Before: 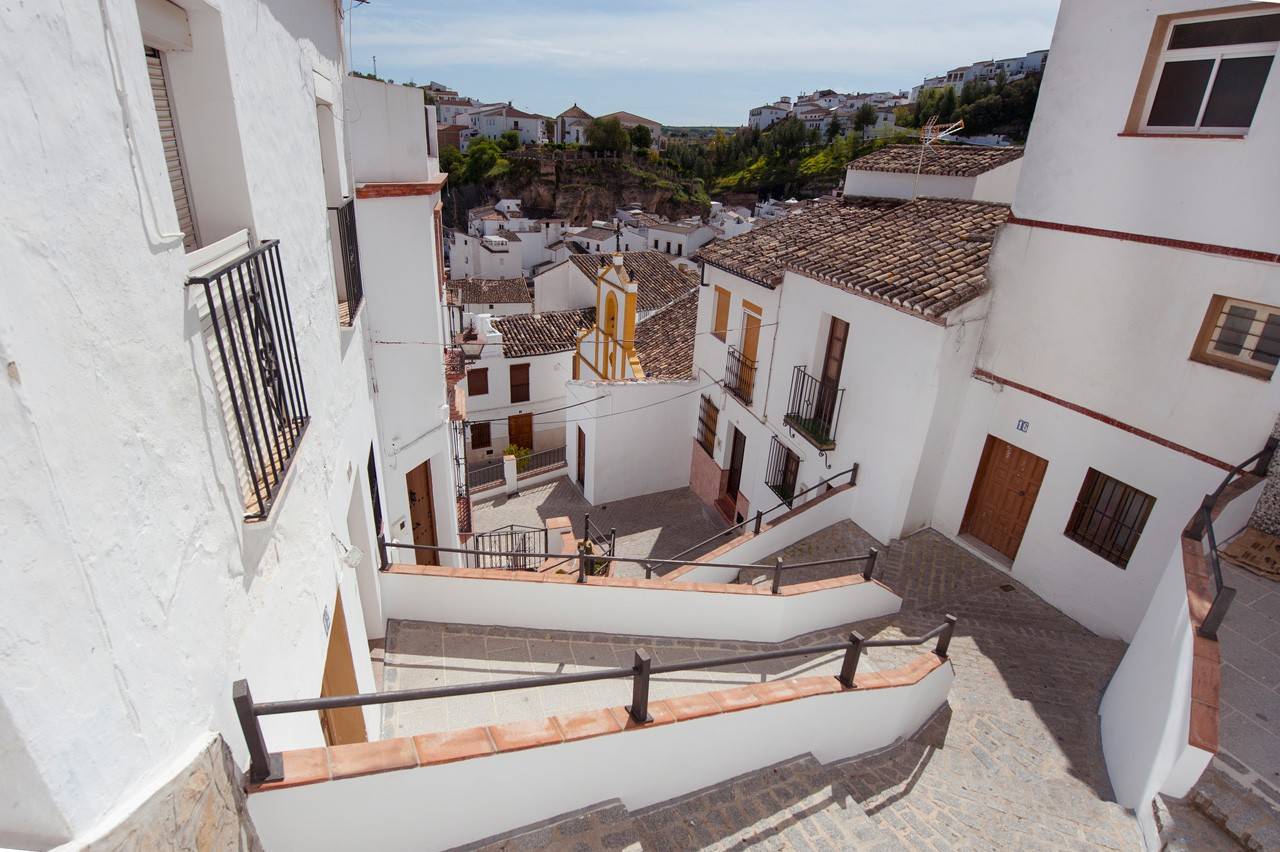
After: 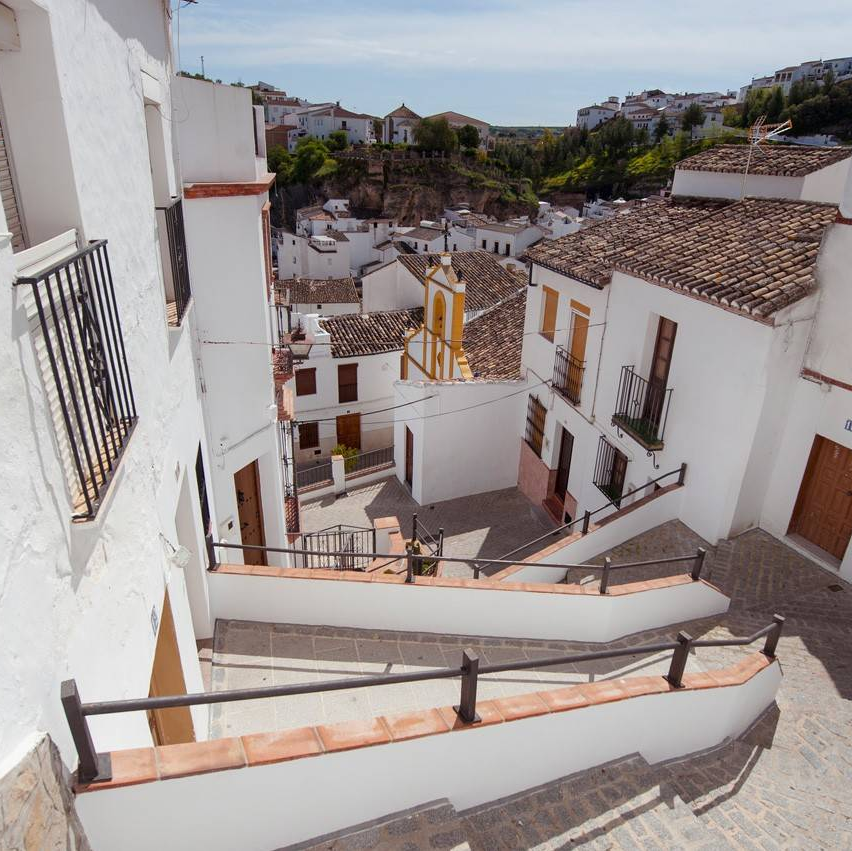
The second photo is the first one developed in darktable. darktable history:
crop and rotate: left 13.459%, right 19.917%
